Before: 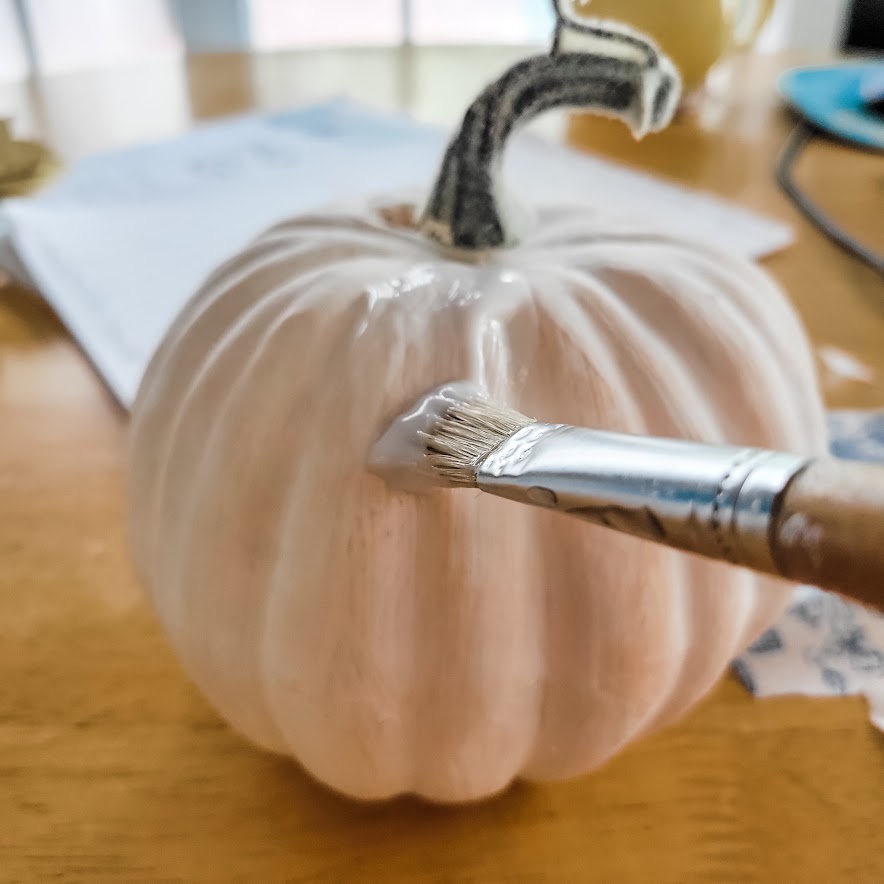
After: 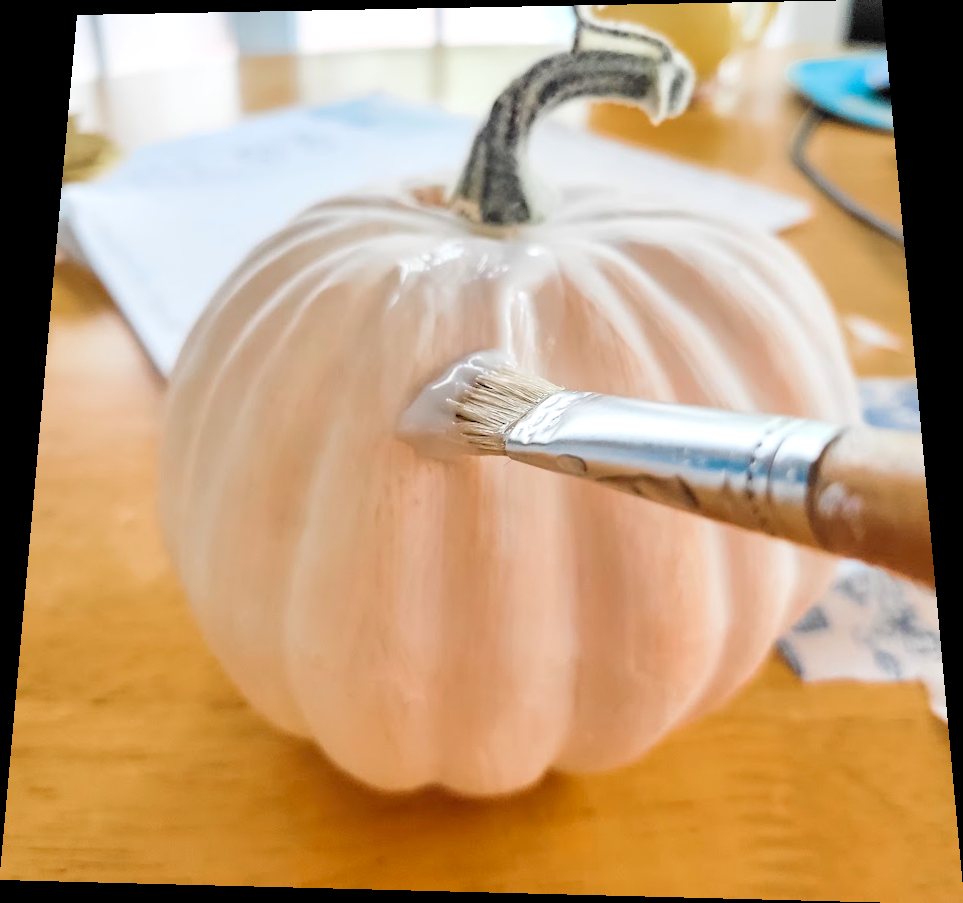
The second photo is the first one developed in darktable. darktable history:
rotate and perspective: rotation 0.128°, lens shift (vertical) -0.181, lens shift (horizontal) -0.044, shear 0.001, automatic cropping off
levels: levels [0, 0.397, 0.955]
